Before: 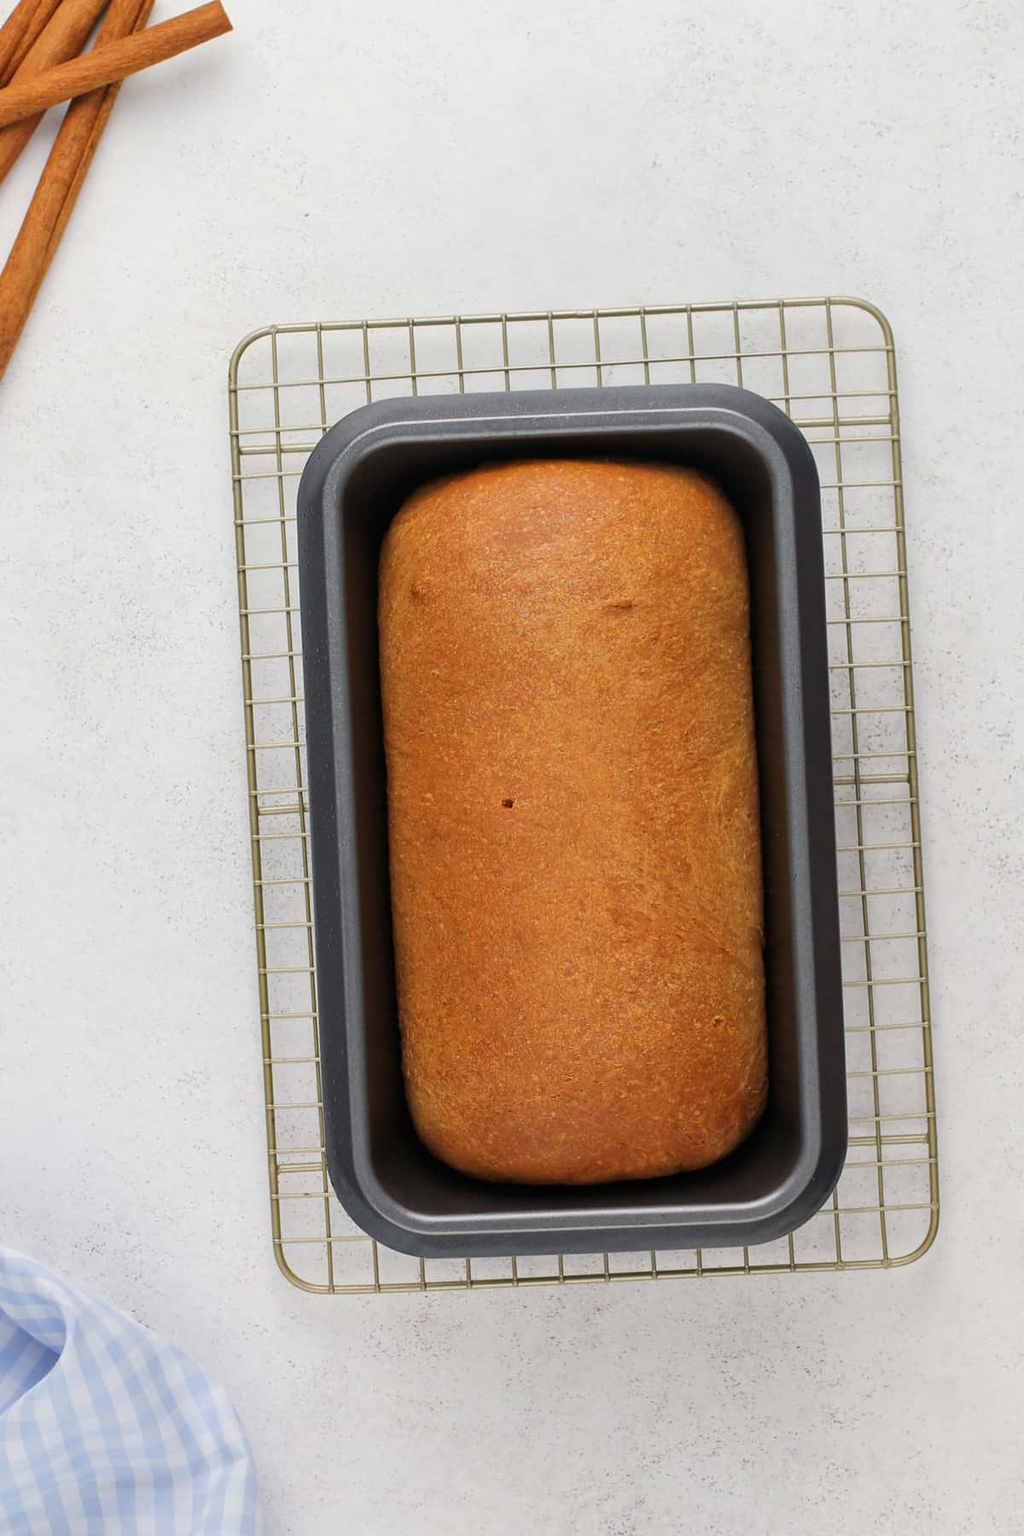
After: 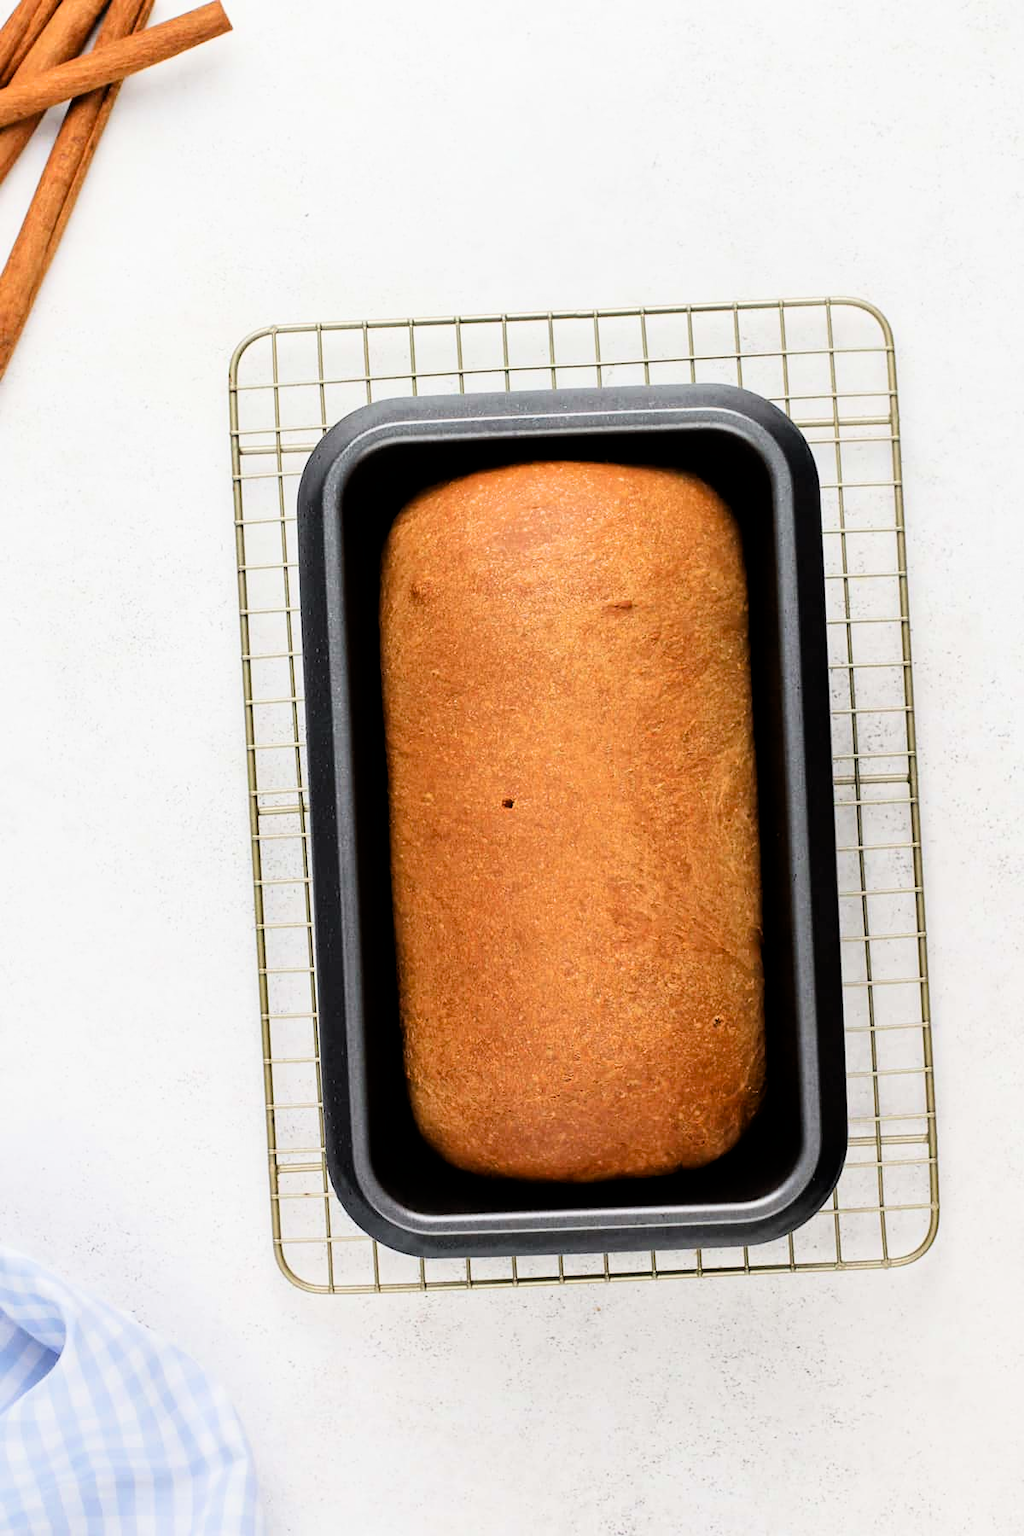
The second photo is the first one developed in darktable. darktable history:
filmic rgb: black relative exposure -5.39 EV, white relative exposure 2.87 EV, dynamic range scaling -37.7%, hardness 4, contrast 1.588, highlights saturation mix -0.606%
contrast brightness saturation: contrast 0.036, saturation 0.066
exposure: black level correction 0.005, exposure 0.272 EV, compensate highlight preservation false
